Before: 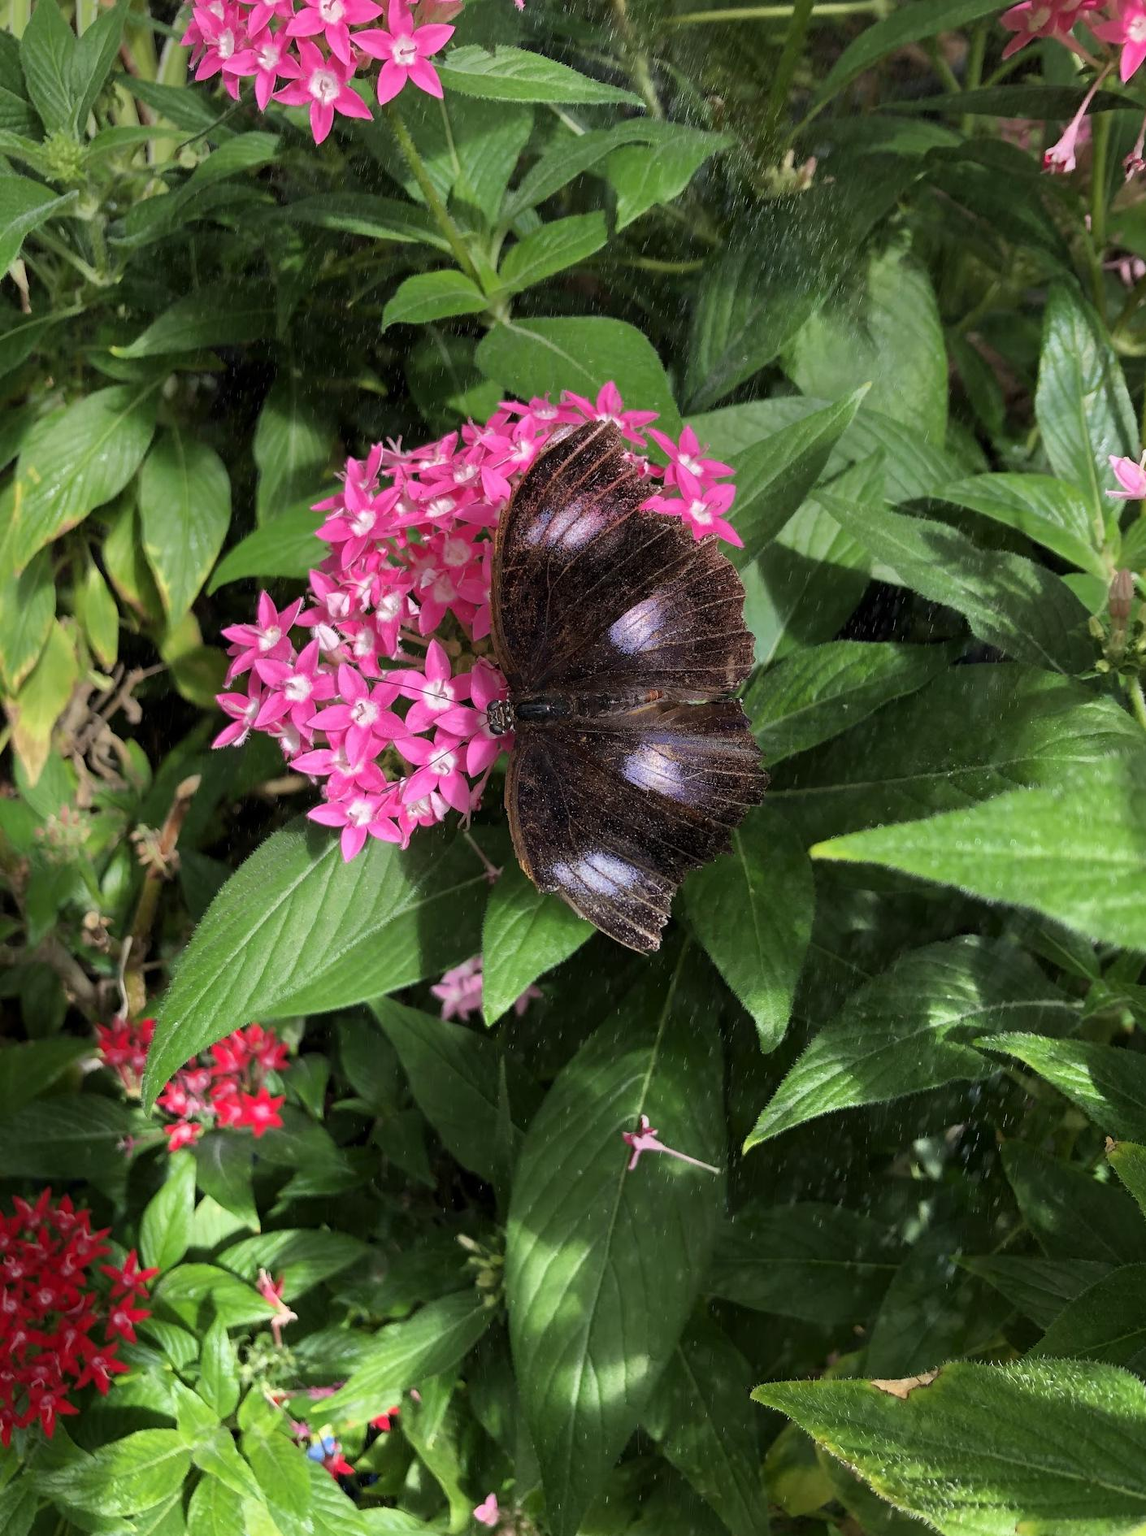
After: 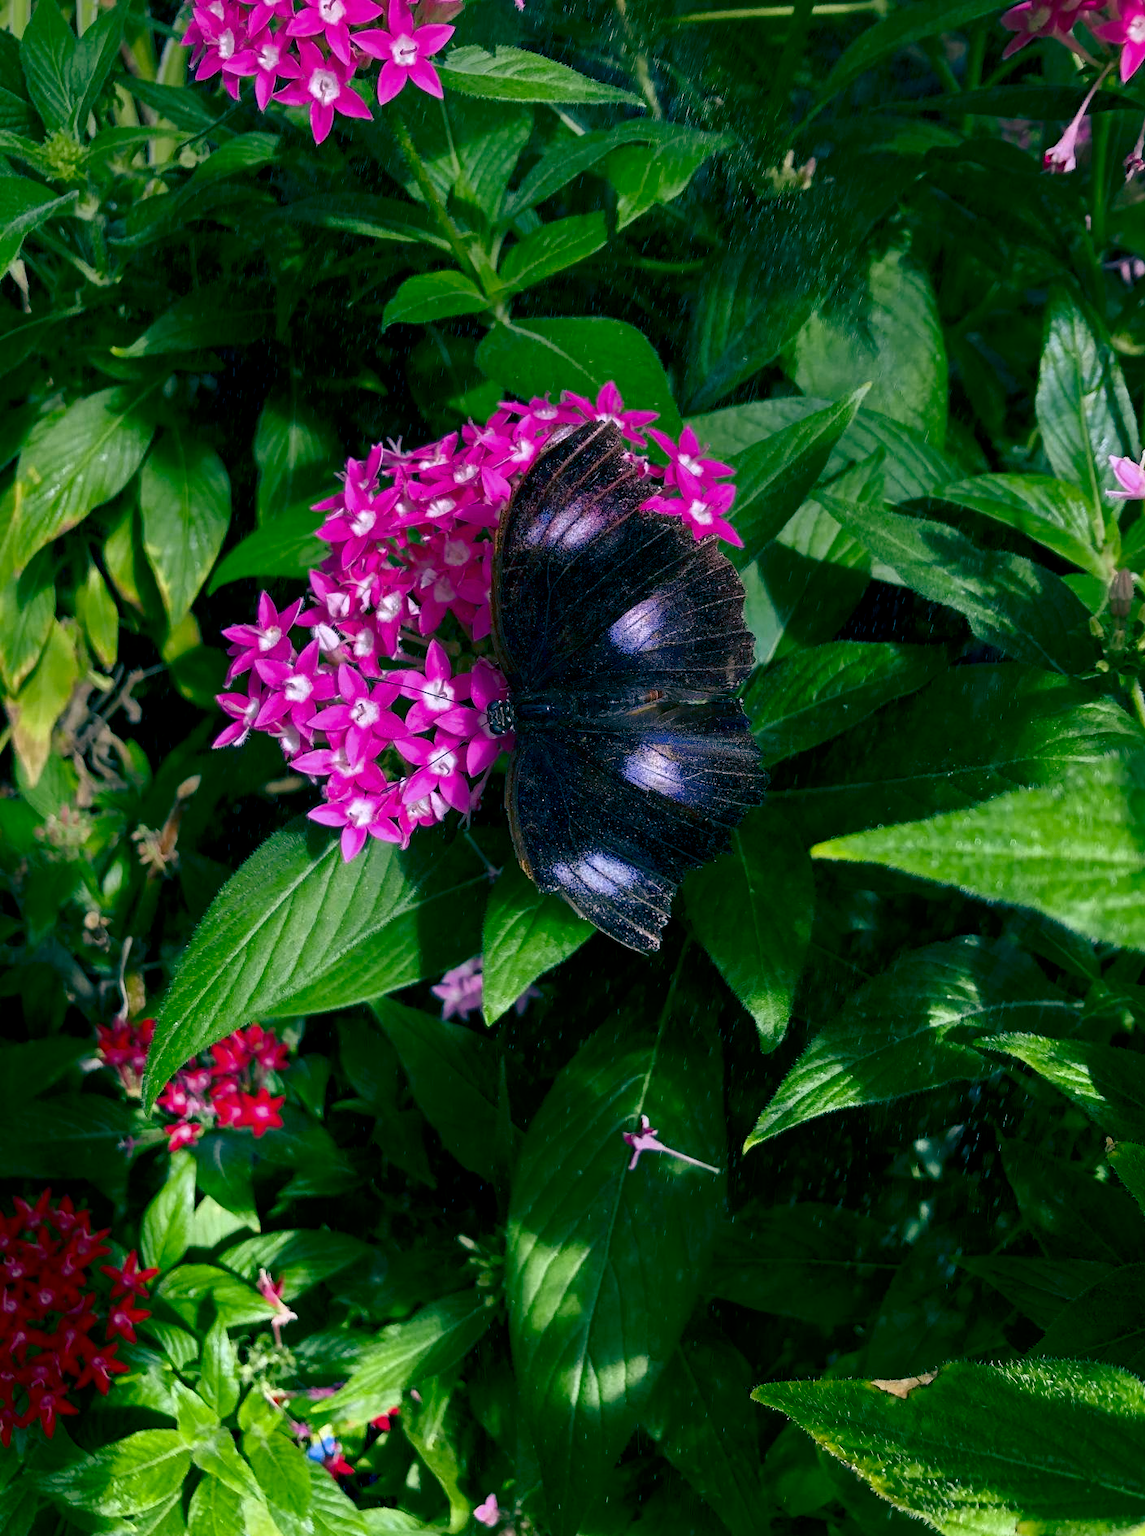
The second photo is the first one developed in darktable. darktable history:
white balance: red 0.954, blue 1.079
color balance rgb: shadows lift › luminance -28.76%, shadows lift › chroma 10%, shadows lift › hue 230°, power › chroma 0.5%, power › hue 215°, highlights gain › luminance 7.14%, highlights gain › chroma 1%, highlights gain › hue 50°, global offset › luminance -0.29%, global offset › hue 260°, perceptual saturation grading › global saturation 20%, perceptual saturation grading › highlights -13.92%, perceptual saturation grading › shadows 50%
contrast brightness saturation: brightness -0.2, saturation 0.08
